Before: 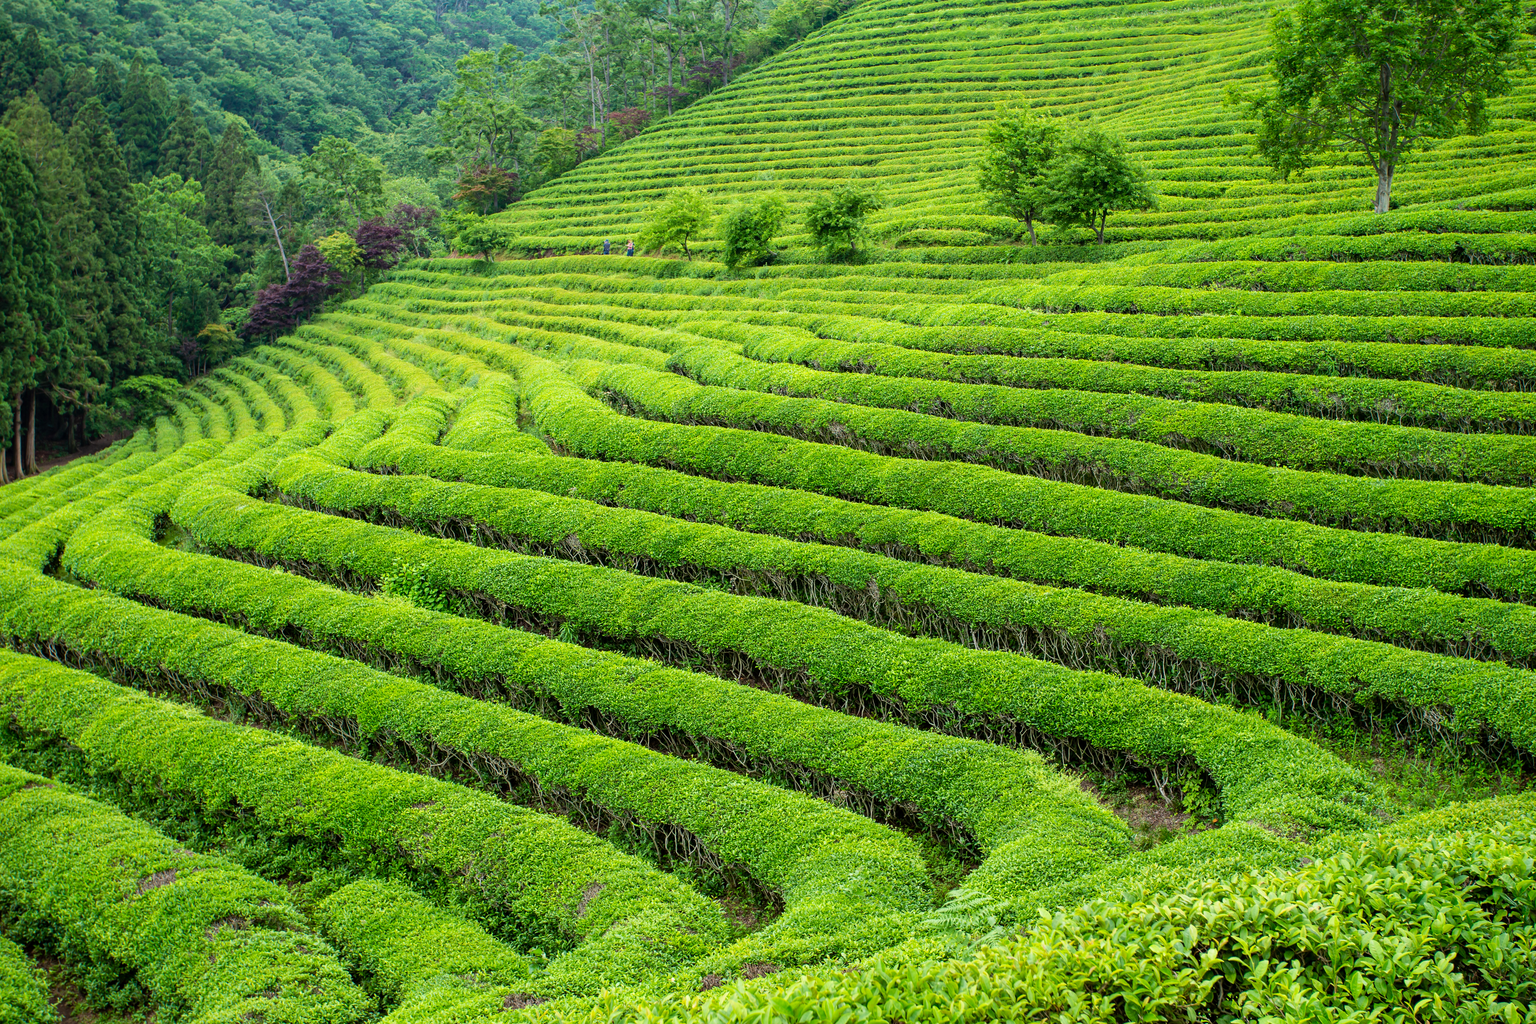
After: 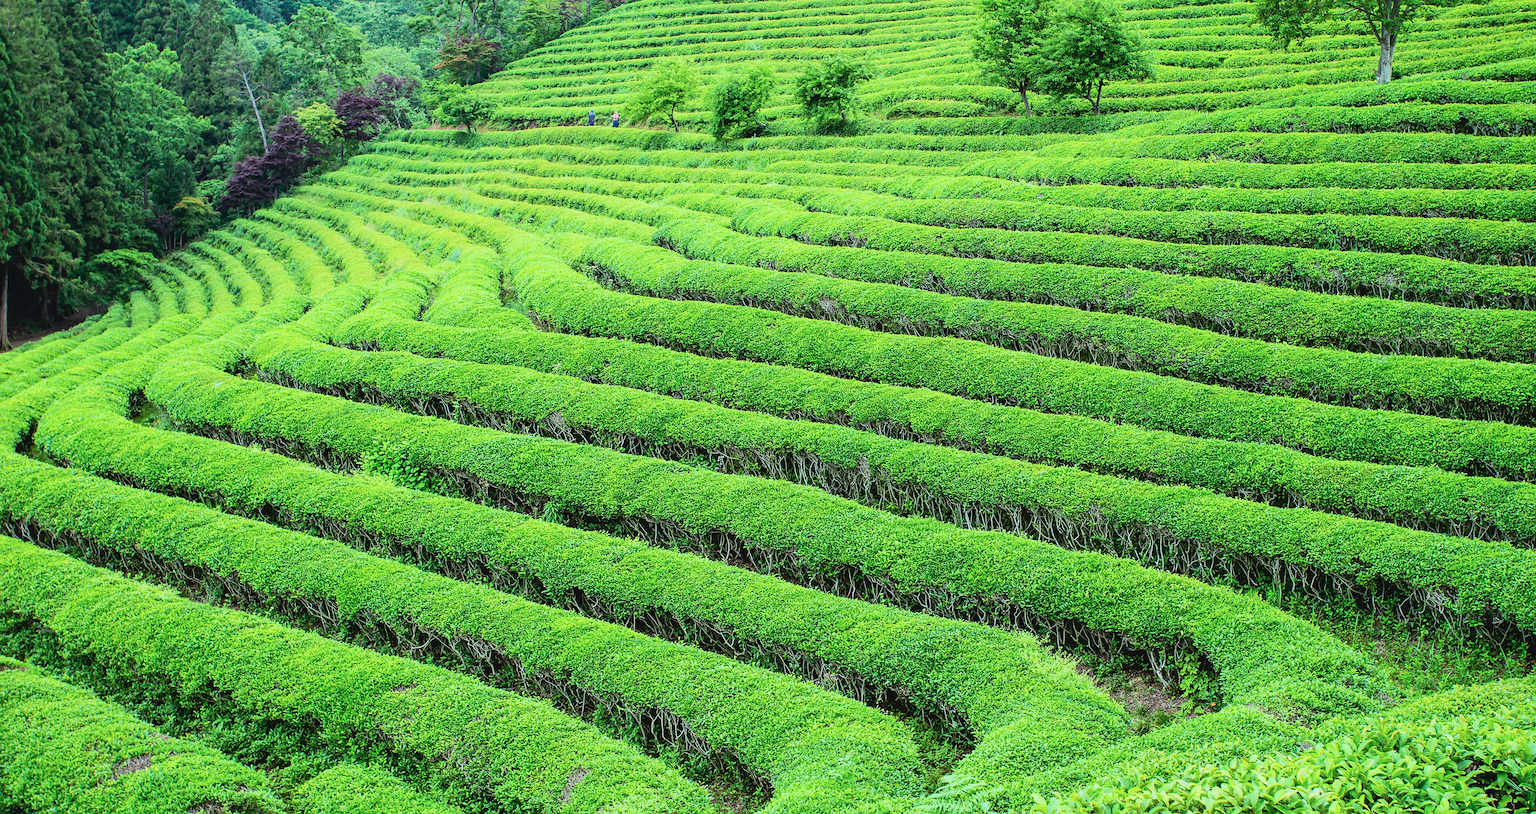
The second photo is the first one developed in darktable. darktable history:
color calibration: gray › normalize channels true, illuminant F (fluorescent), F source F9 (Cool White Deluxe 4150 K) – high CRI, x 0.375, y 0.373, temperature 4161.59 K, gamut compression 0.002
crop and rotate: left 1.848%, top 12.901%, right 0.305%, bottom 9.265%
contrast brightness saturation: contrast -0.095, saturation -0.087
exposure: black level correction 0.002, exposure -0.102 EV, compensate exposure bias true, compensate highlight preservation false
sharpen: on, module defaults
tone curve: curves: ch0 [(0, 0.036) (0.037, 0.042) (0.167, 0.143) (0.433, 0.502) (0.531, 0.637) (0.696, 0.825) (0.856, 0.92) (1, 0.98)]; ch1 [(0, 0) (0.424, 0.383) (0.482, 0.459) (0.501, 0.5) (0.522, 0.526) (0.559, 0.563) (0.604, 0.646) (0.715, 0.729) (1, 1)]; ch2 [(0, 0) (0.369, 0.388) (0.45, 0.48) (0.499, 0.502) (0.504, 0.504) (0.512, 0.526) (0.581, 0.595) (0.708, 0.786) (1, 1)], color space Lab, linked channels
